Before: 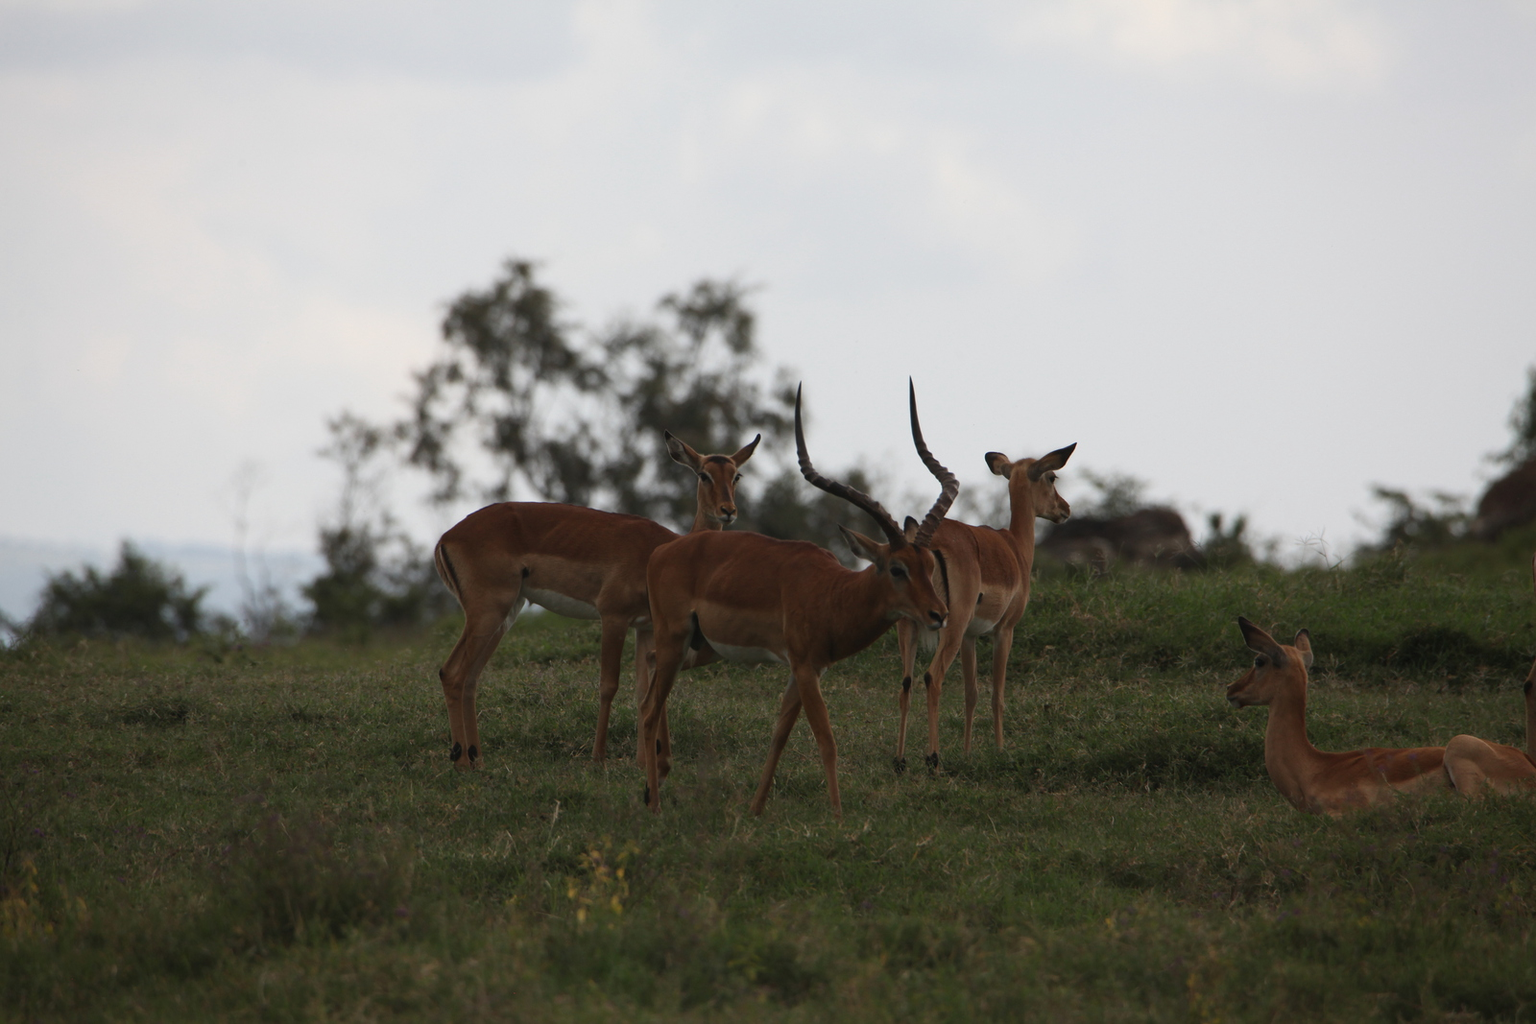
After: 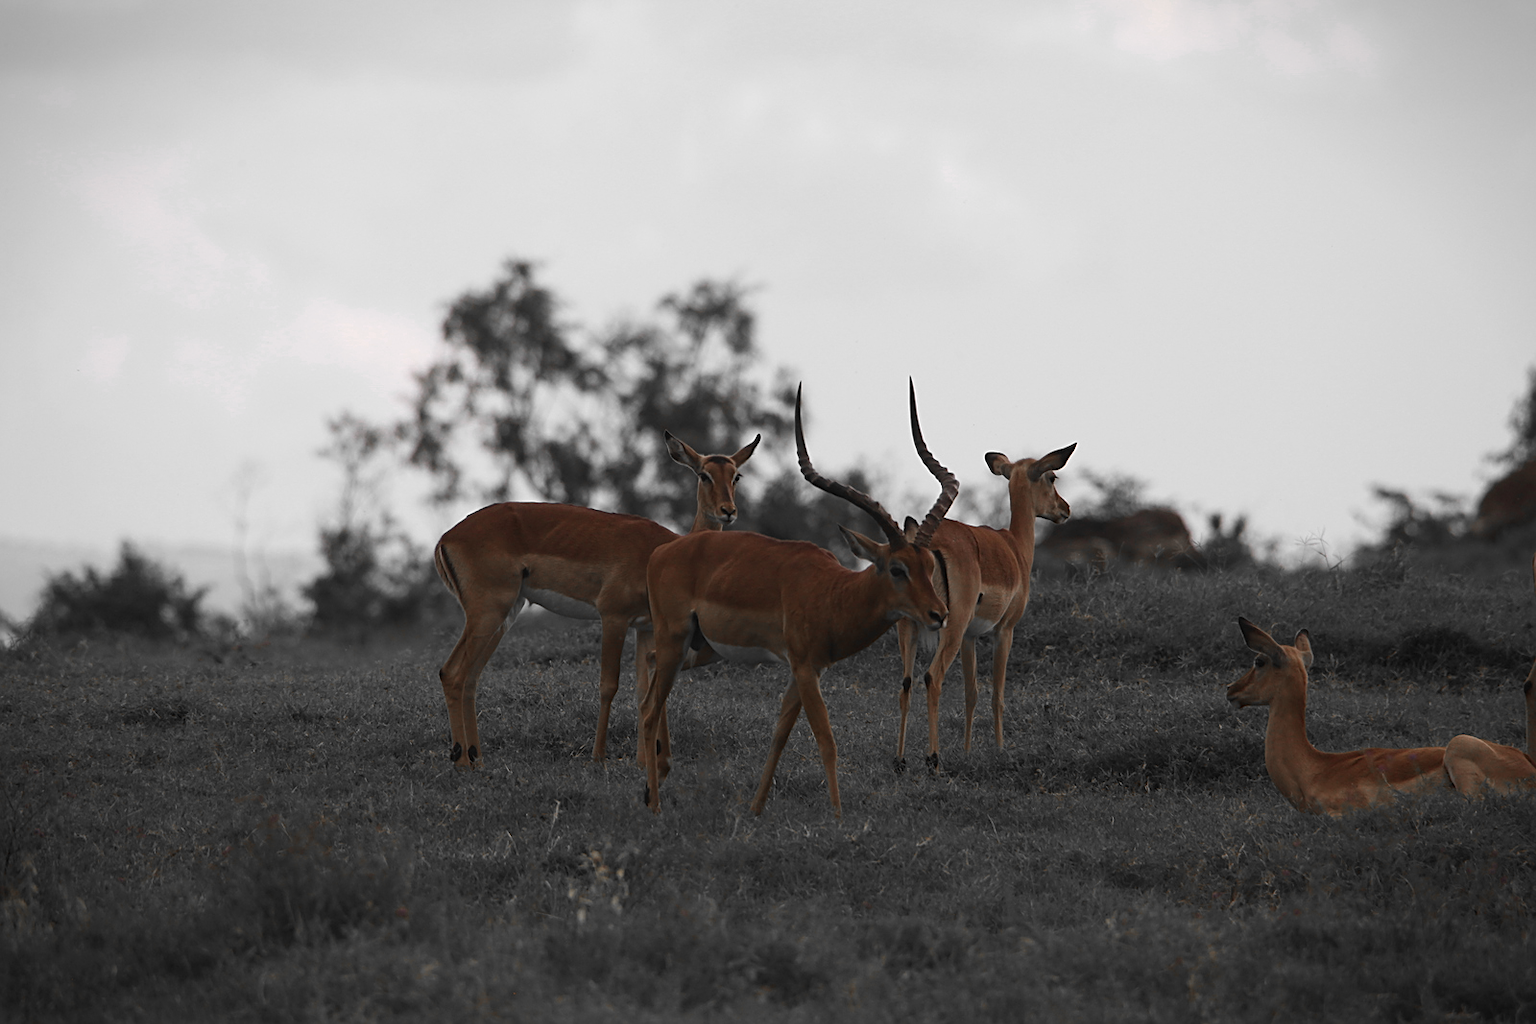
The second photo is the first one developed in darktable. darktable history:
white balance: red 1.004, blue 1.024
color zones: curves: ch0 [(0, 0.65) (0.096, 0.644) (0.221, 0.539) (0.429, 0.5) (0.571, 0.5) (0.714, 0.5) (0.857, 0.5) (1, 0.65)]; ch1 [(0, 0.5) (0.143, 0.5) (0.257, -0.002) (0.429, 0.04) (0.571, -0.001) (0.714, -0.015) (0.857, 0.024) (1, 0.5)]
vignetting: fall-off start 100%, fall-off radius 64.94%, automatic ratio true, unbound false
sharpen: on, module defaults
